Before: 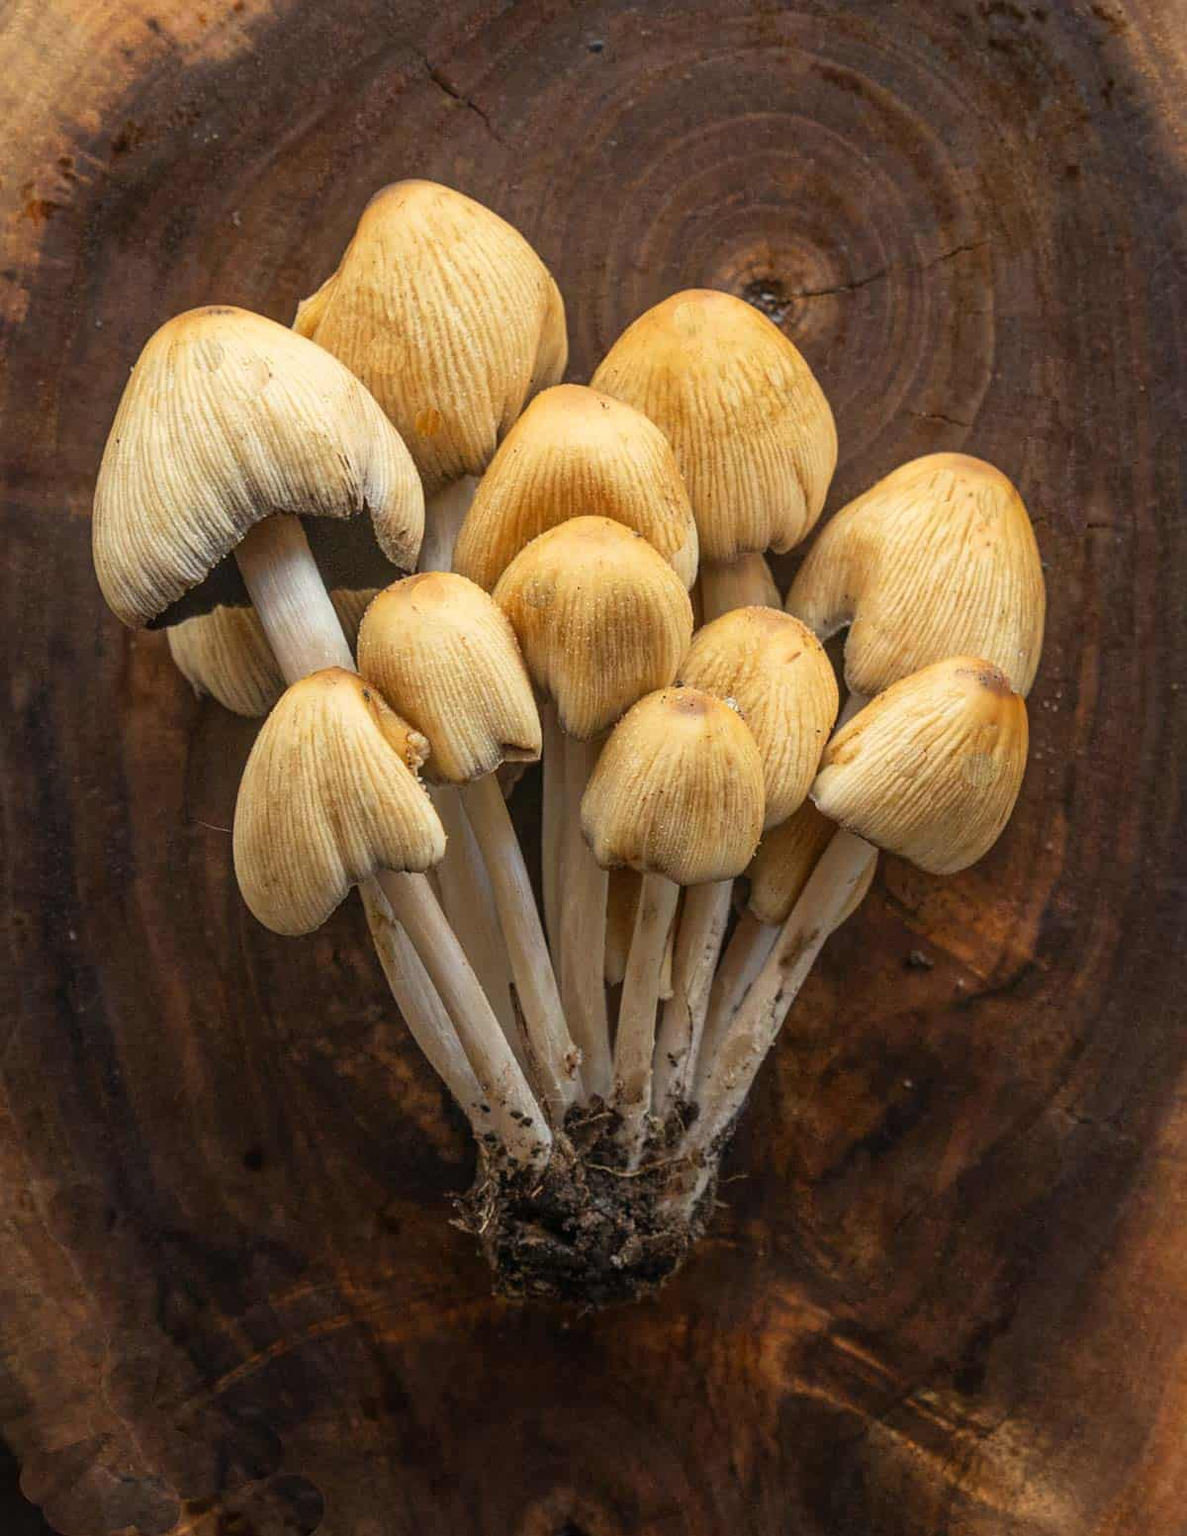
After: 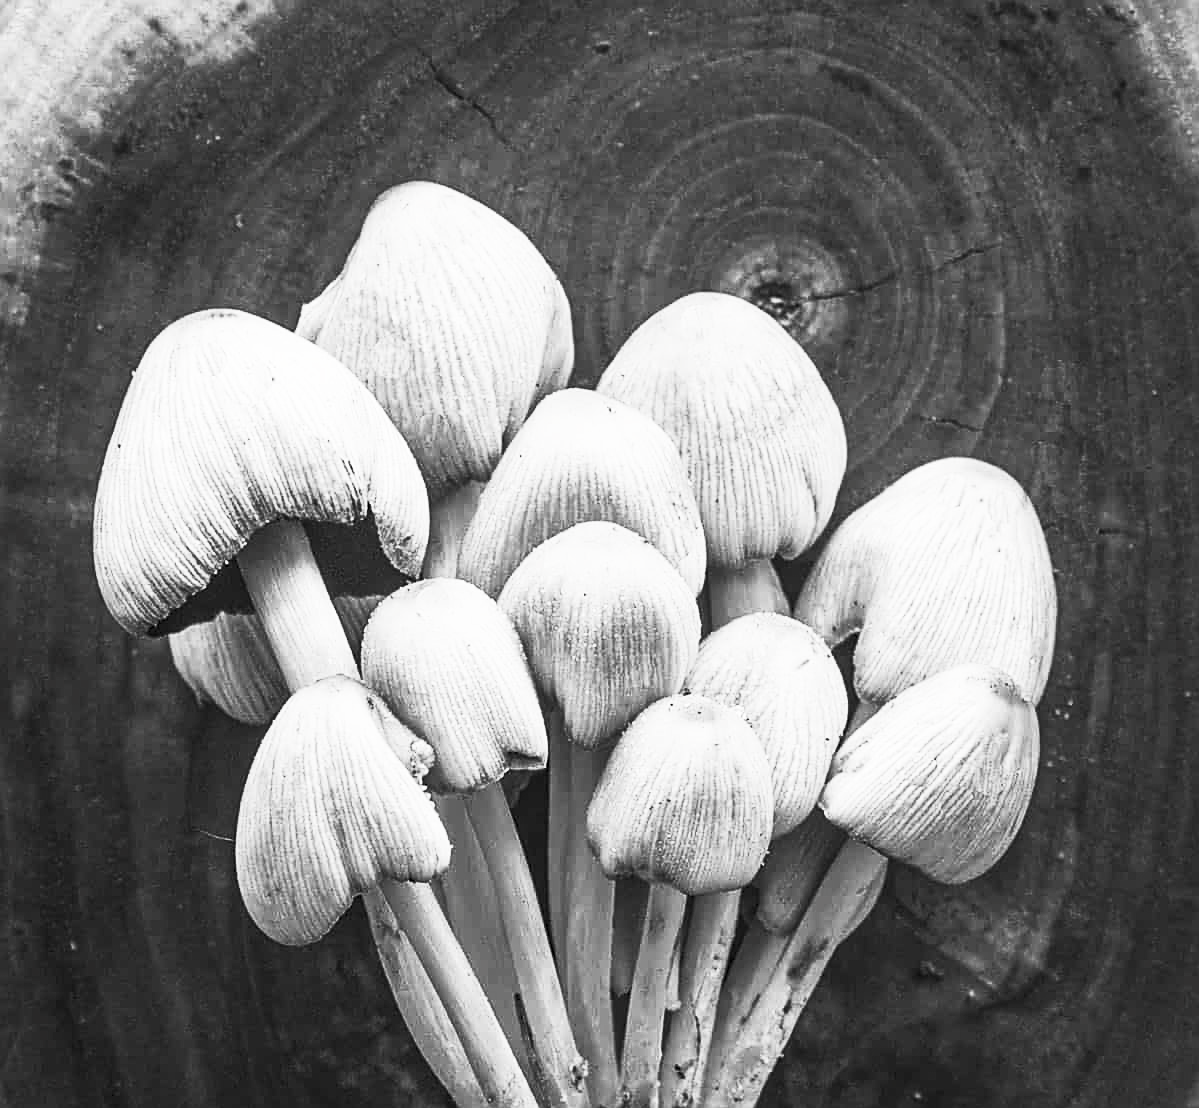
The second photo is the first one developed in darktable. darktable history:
sharpen: on, module defaults
contrast brightness saturation: contrast 0.538, brightness 0.461, saturation -0.999
crop: right 0%, bottom 28.617%
